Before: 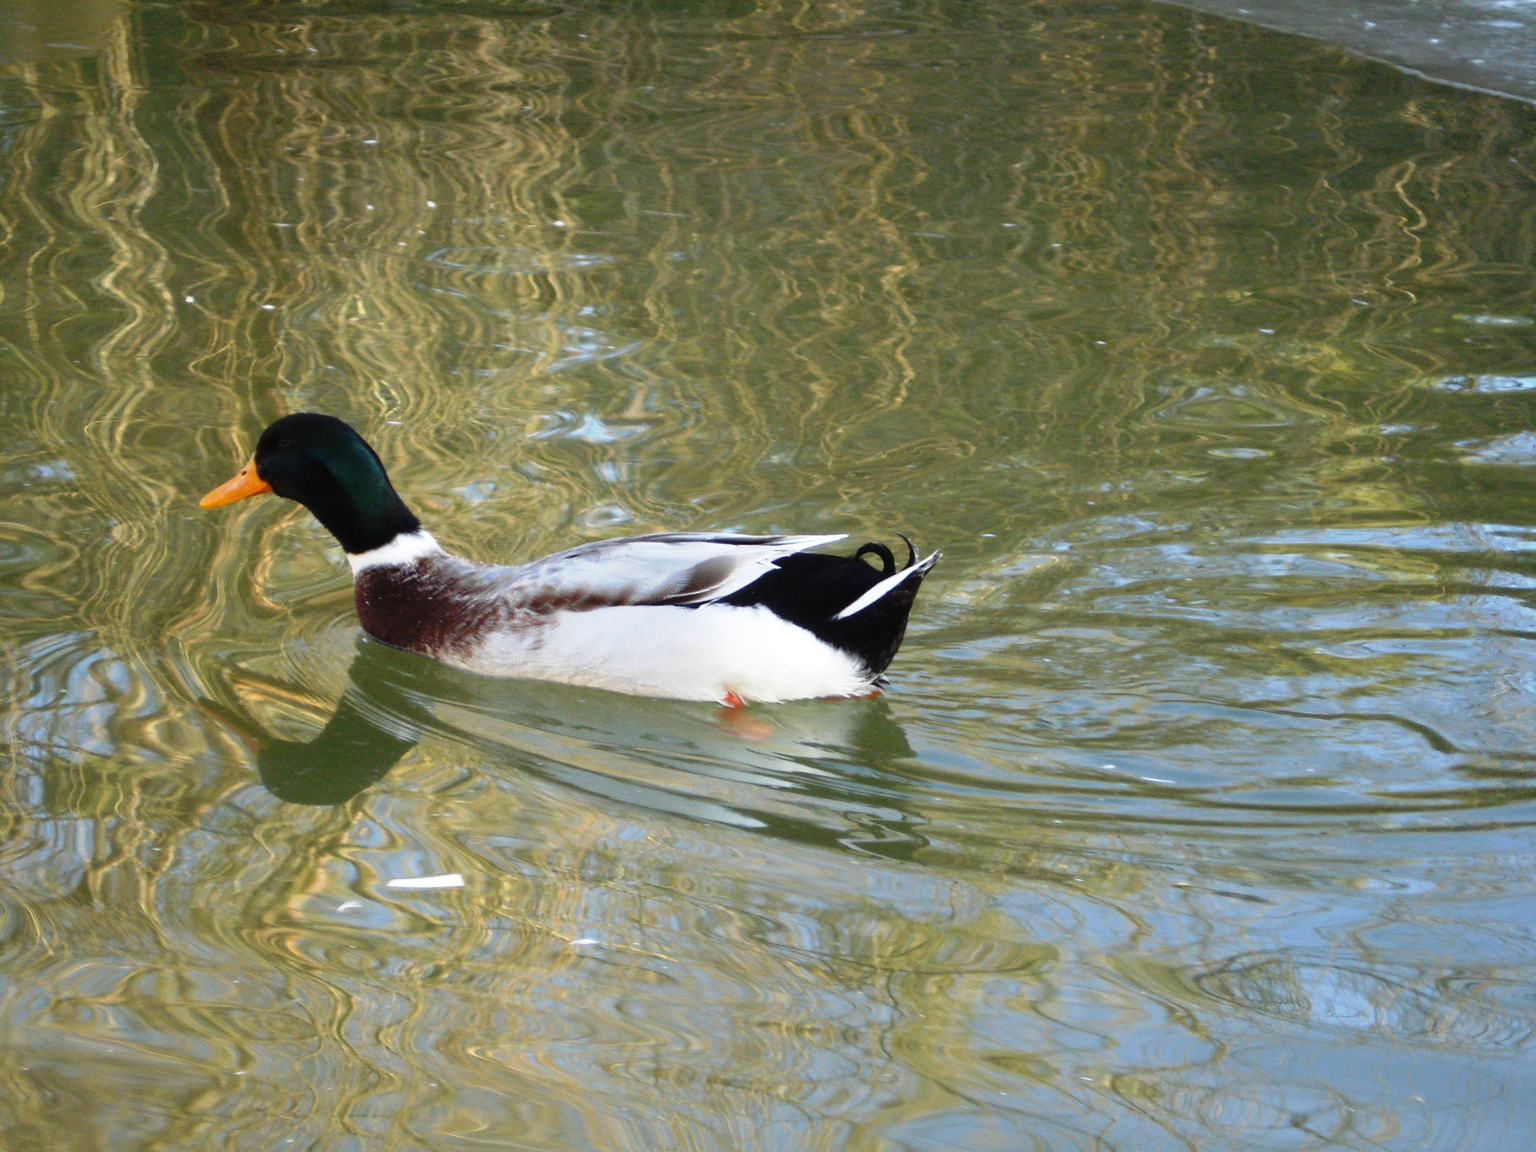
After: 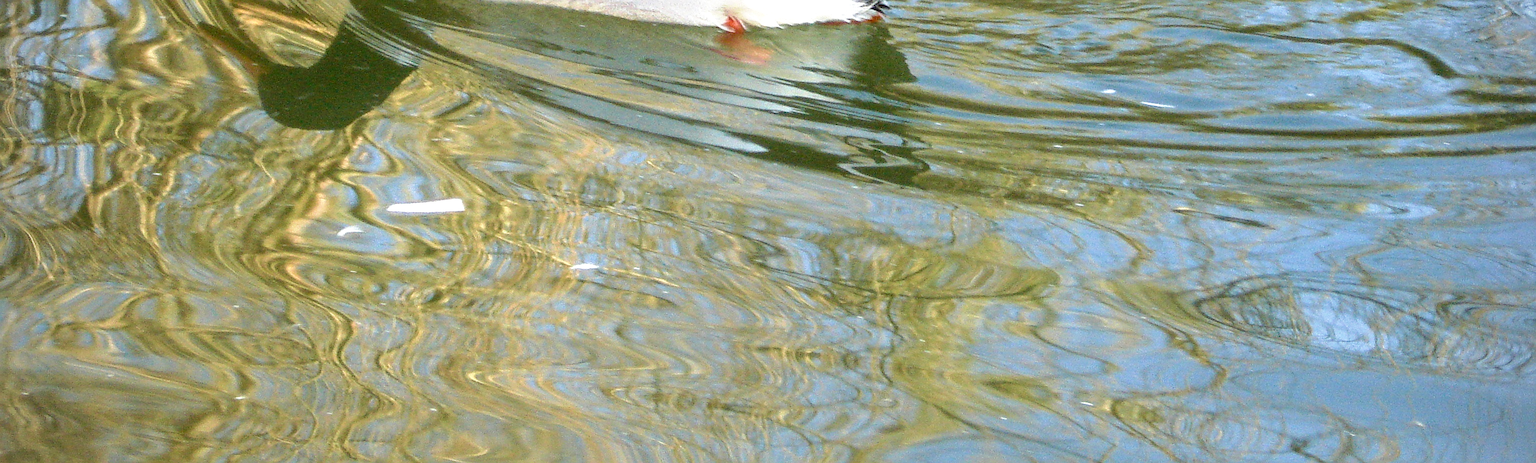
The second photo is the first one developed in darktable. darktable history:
crop and rotate: top 58.669%, bottom 1.134%
exposure: exposure 0.201 EV, compensate exposure bias true, compensate highlight preservation false
sharpen: on, module defaults
local contrast: on, module defaults
vignetting: fall-off radius 60.93%, dithering 8-bit output, unbound false
color balance rgb: shadows lift › luminance -19.964%, perceptual saturation grading › global saturation 0.194%, perceptual saturation grading › highlights -15.897%, perceptual saturation grading › shadows 24.682%, global vibrance 9.641%
tone equalizer: edges refinement/feathering 500, mask exposure compensation -1.25 EV, preserve details no
velvia: on, module defaults
